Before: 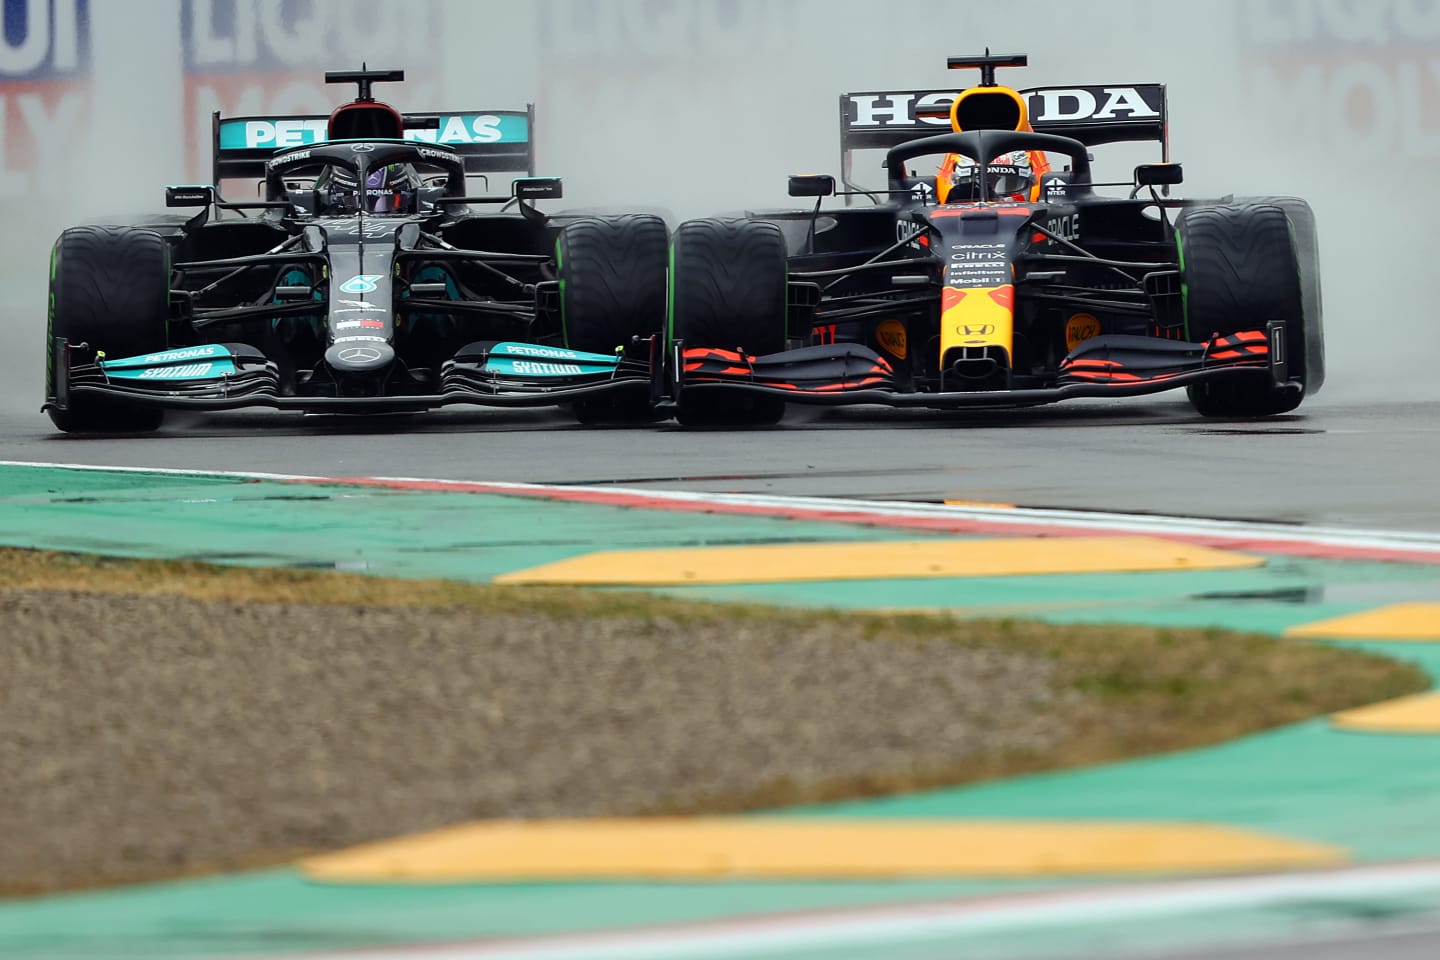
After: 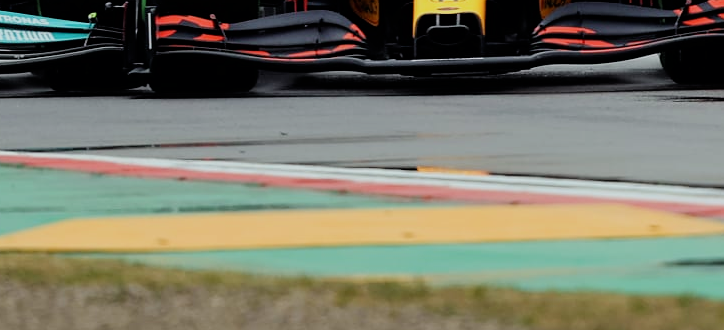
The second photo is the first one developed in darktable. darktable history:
crop: left 36.603%, top 34.707%, right 13.097%, bottom 30.844%
filmic rgb: black relative exposure -7.9 EV, white relative exposure 4.17 EV, hardness 4.09, latitude 51.21%, contrast 1.007, shadows ↔ highlights balance 5.07%
